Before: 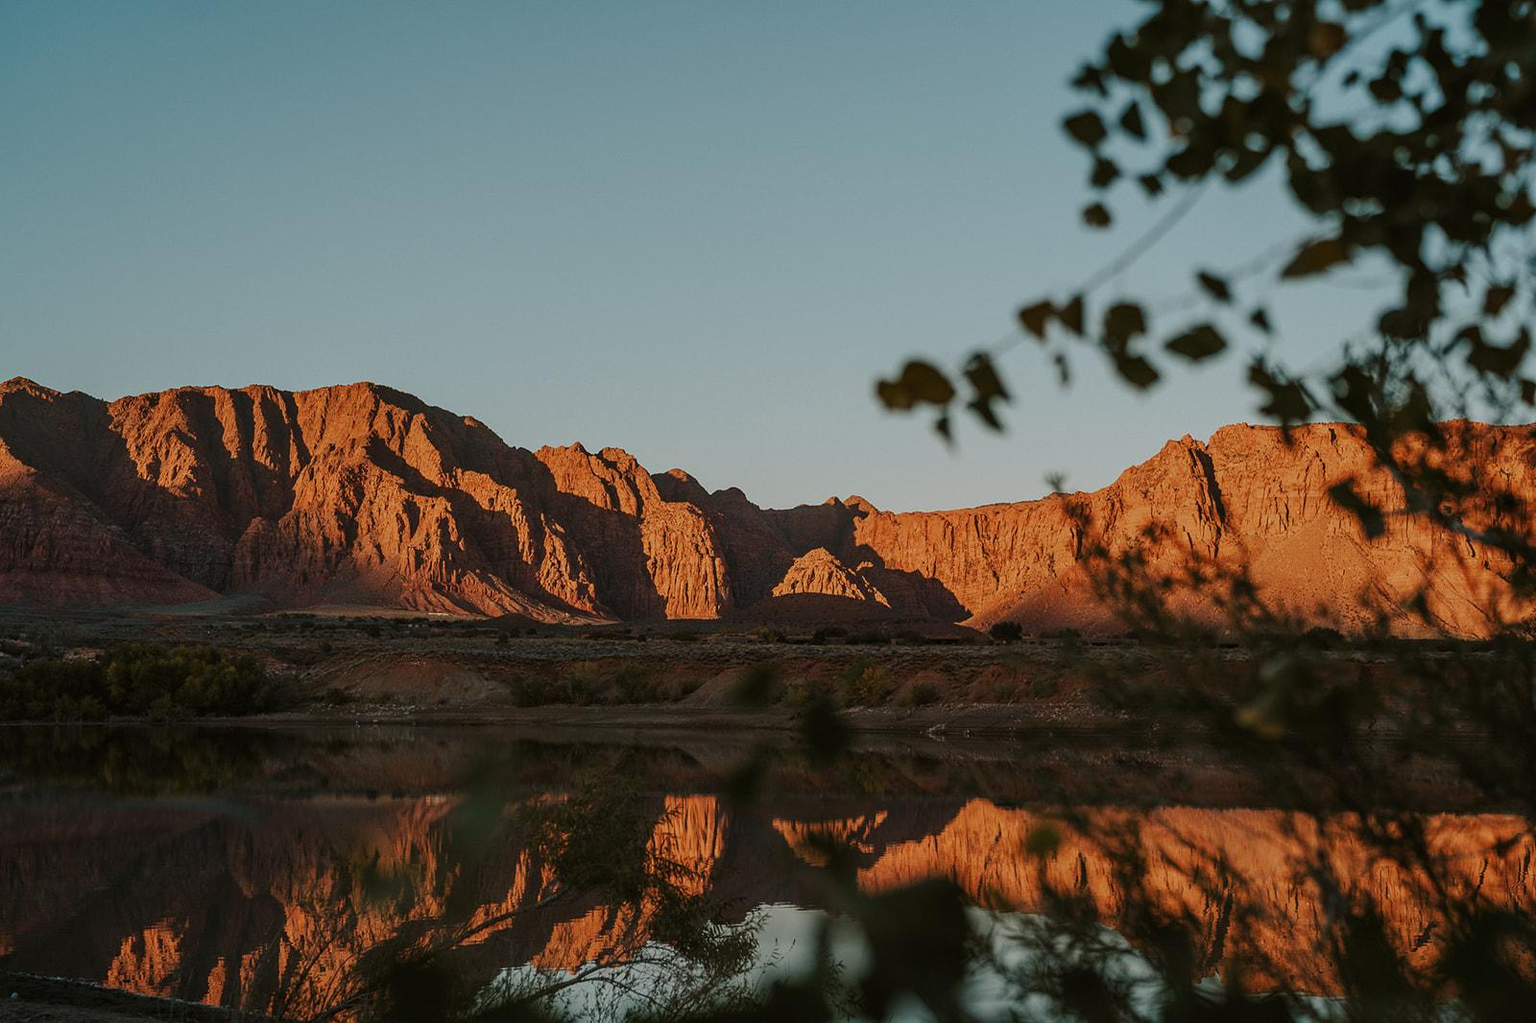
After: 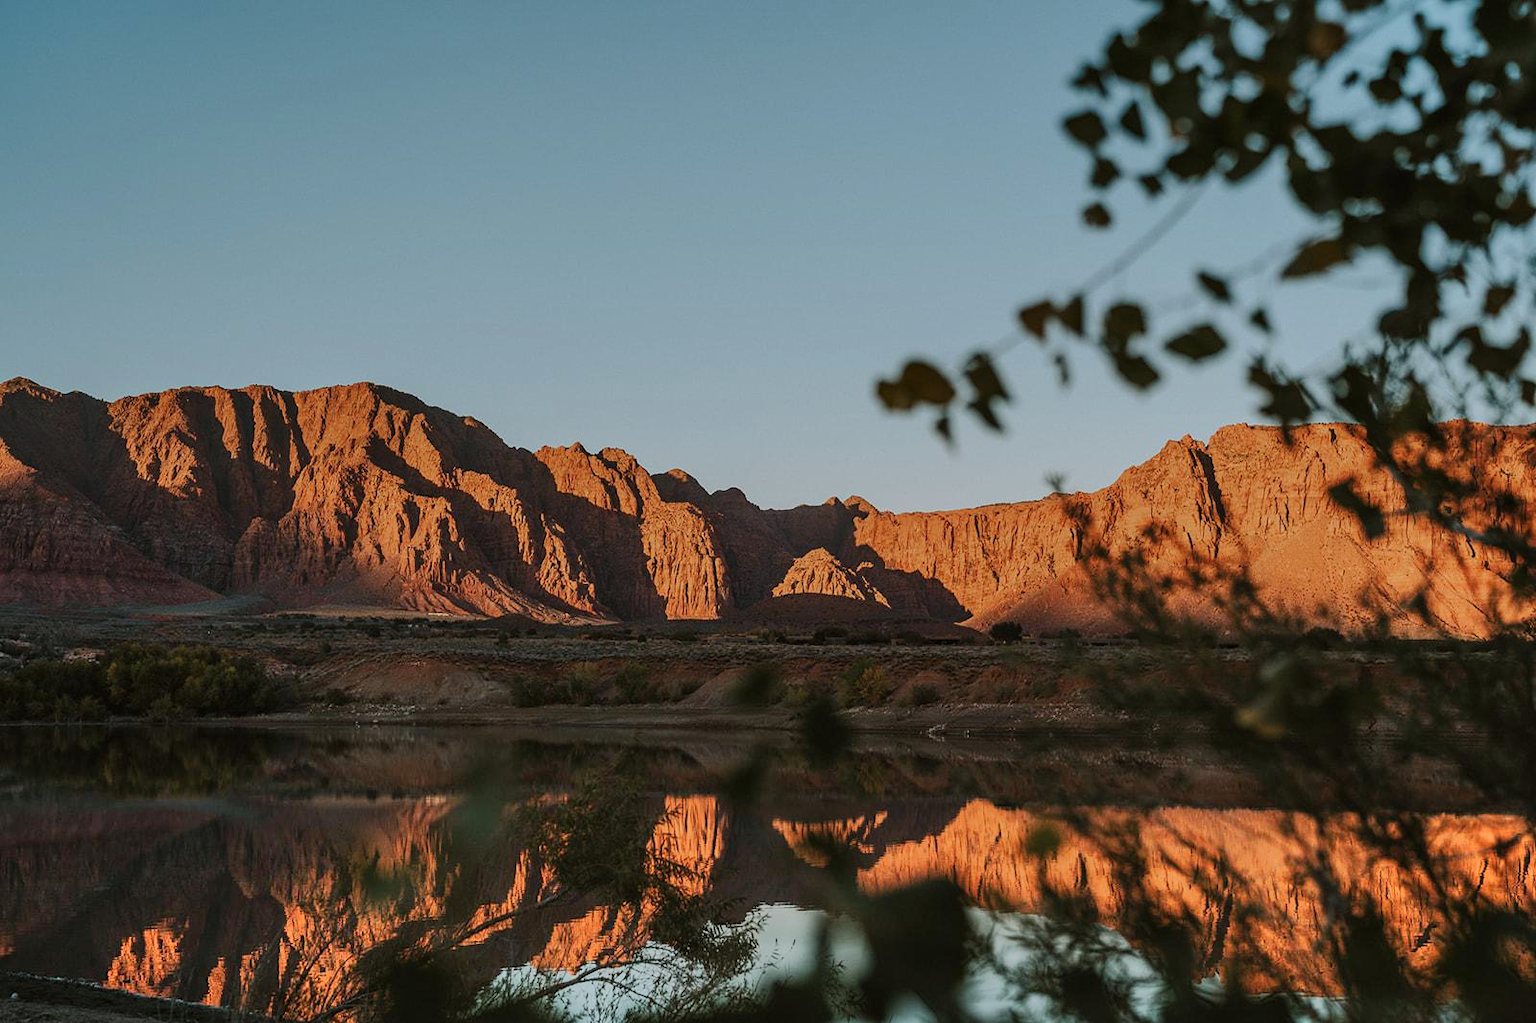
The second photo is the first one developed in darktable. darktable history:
shadows and highlights: radius 264.75, soften with gaussian
white balance: red 0.967, blue 1.049
